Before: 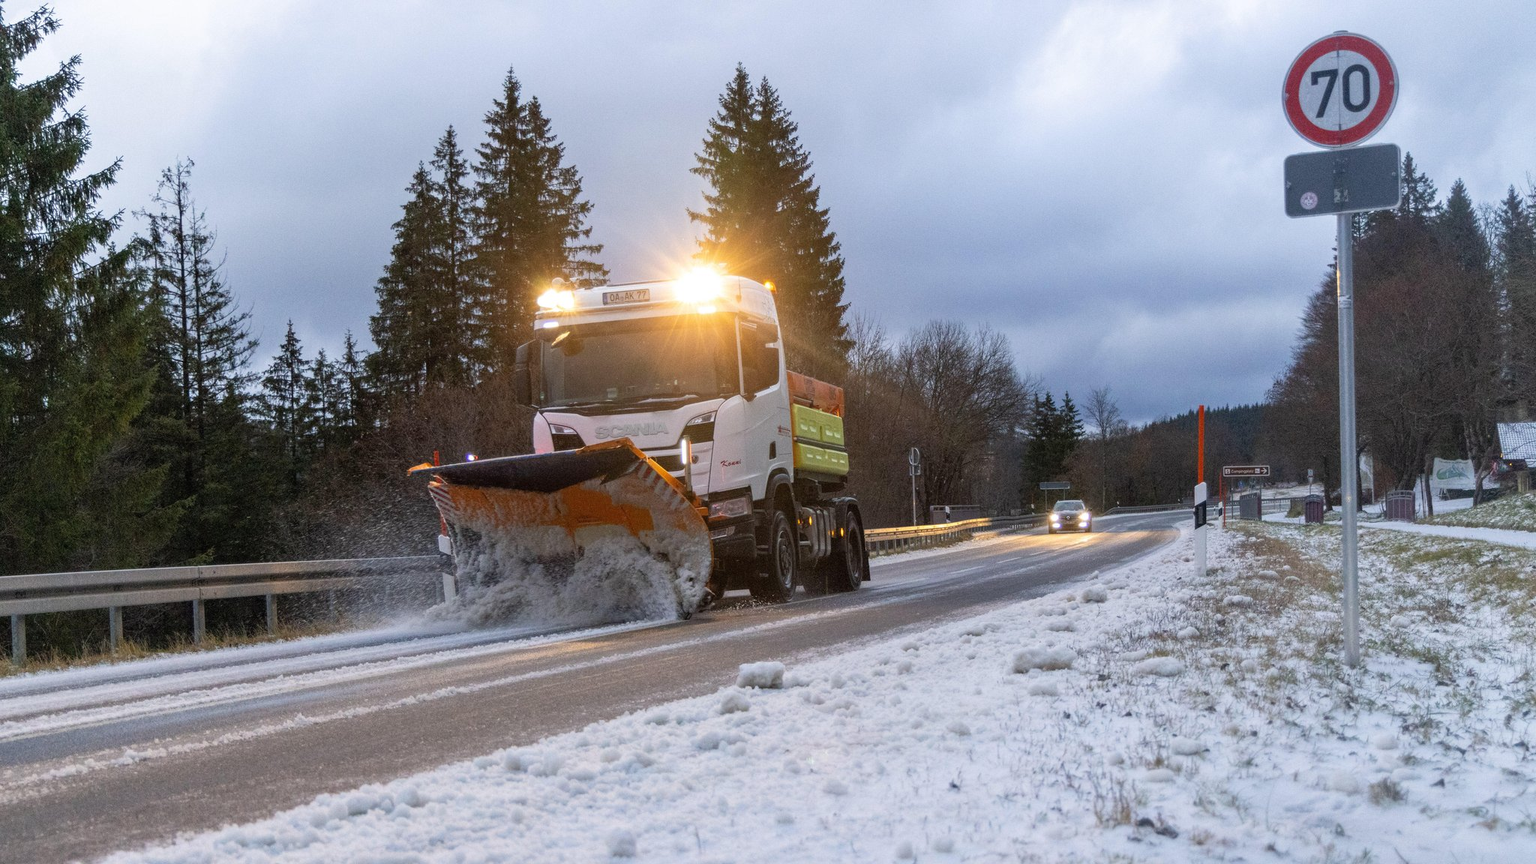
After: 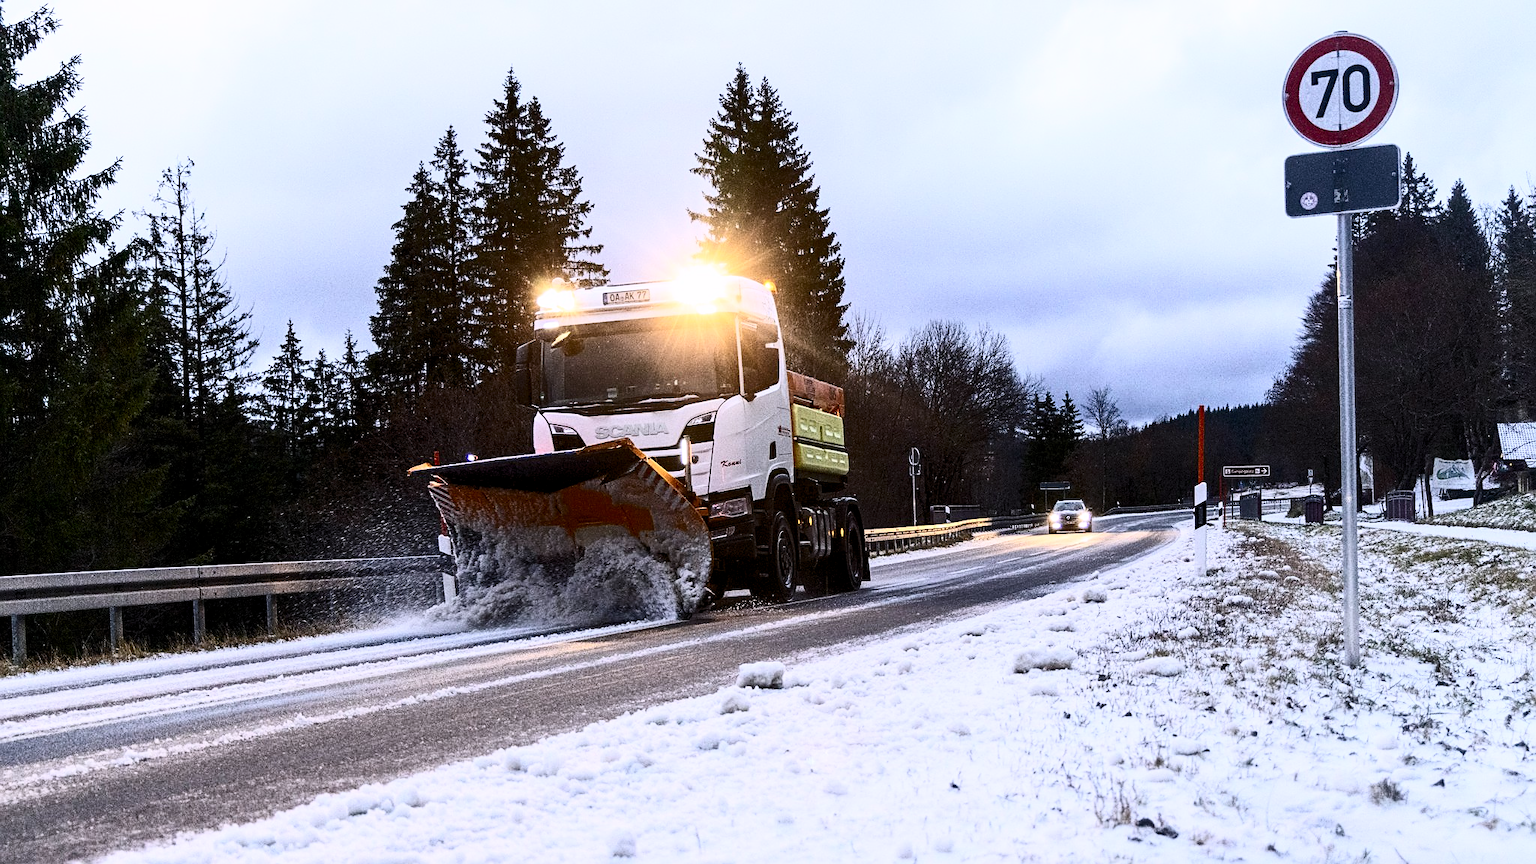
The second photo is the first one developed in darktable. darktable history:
sharpen: on, module defaults
white balance: red 1.004, blue 1.096
contrast brightness saturation: contrast 0.5, saturation -0.1
levels: levels [0.018, 0.493, 1]
